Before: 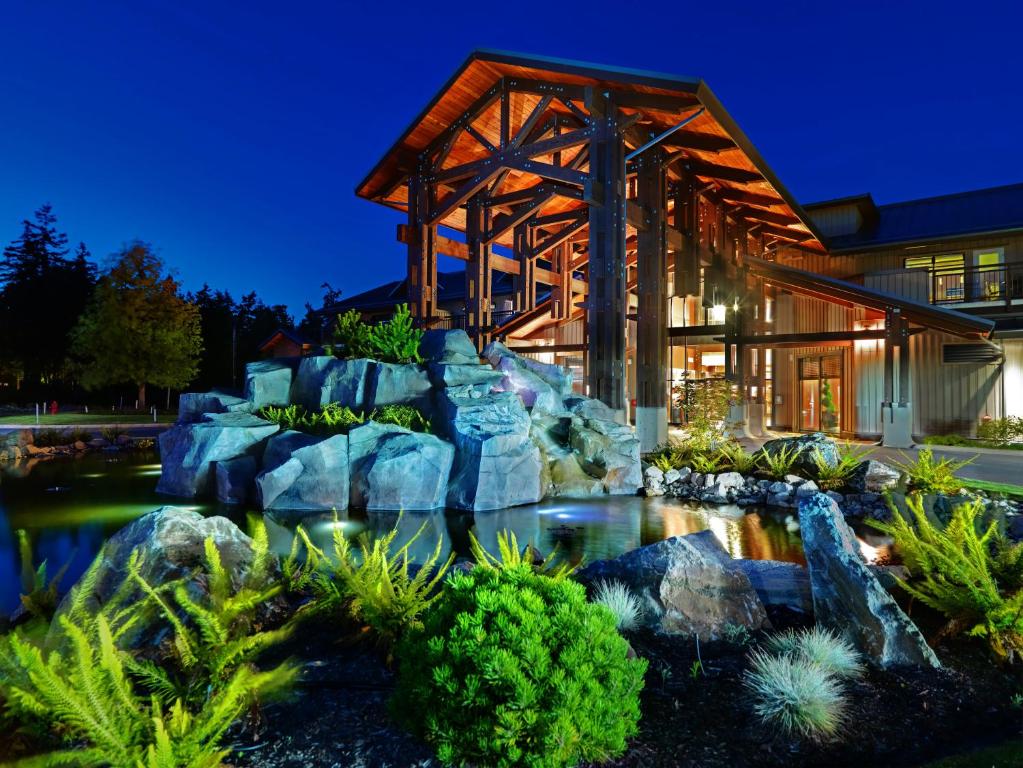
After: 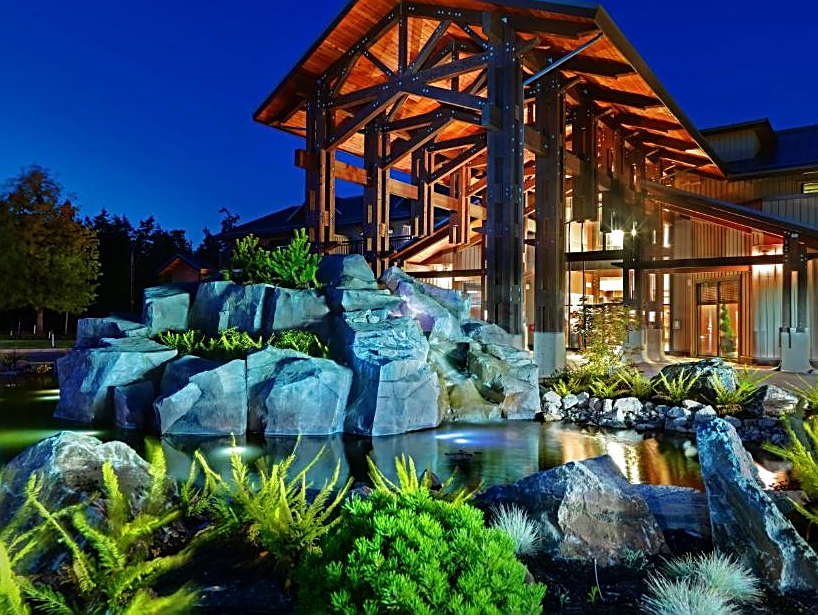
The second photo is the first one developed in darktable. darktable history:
tone equalizer: smoothing diameter 24.79%, edges refinement/feathering 9.48, preserve details guided filter
sharpen: on, module defaults
crop and rotate: left 10.032%, top 9.81%, right 9.911%, bottom 10.014%
